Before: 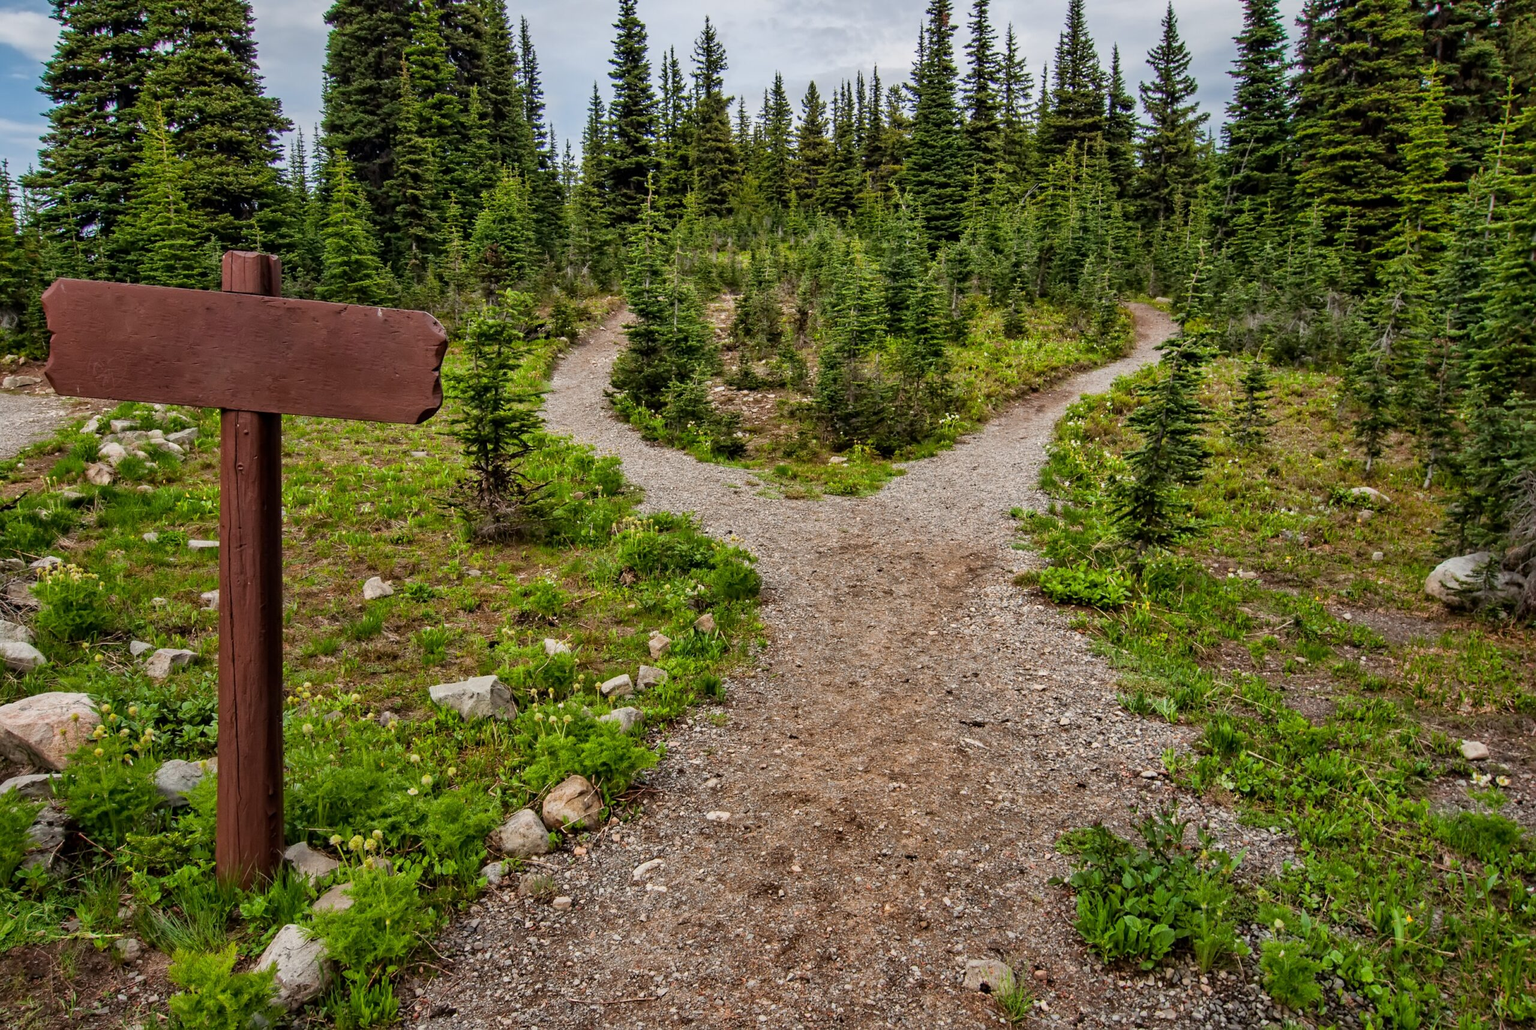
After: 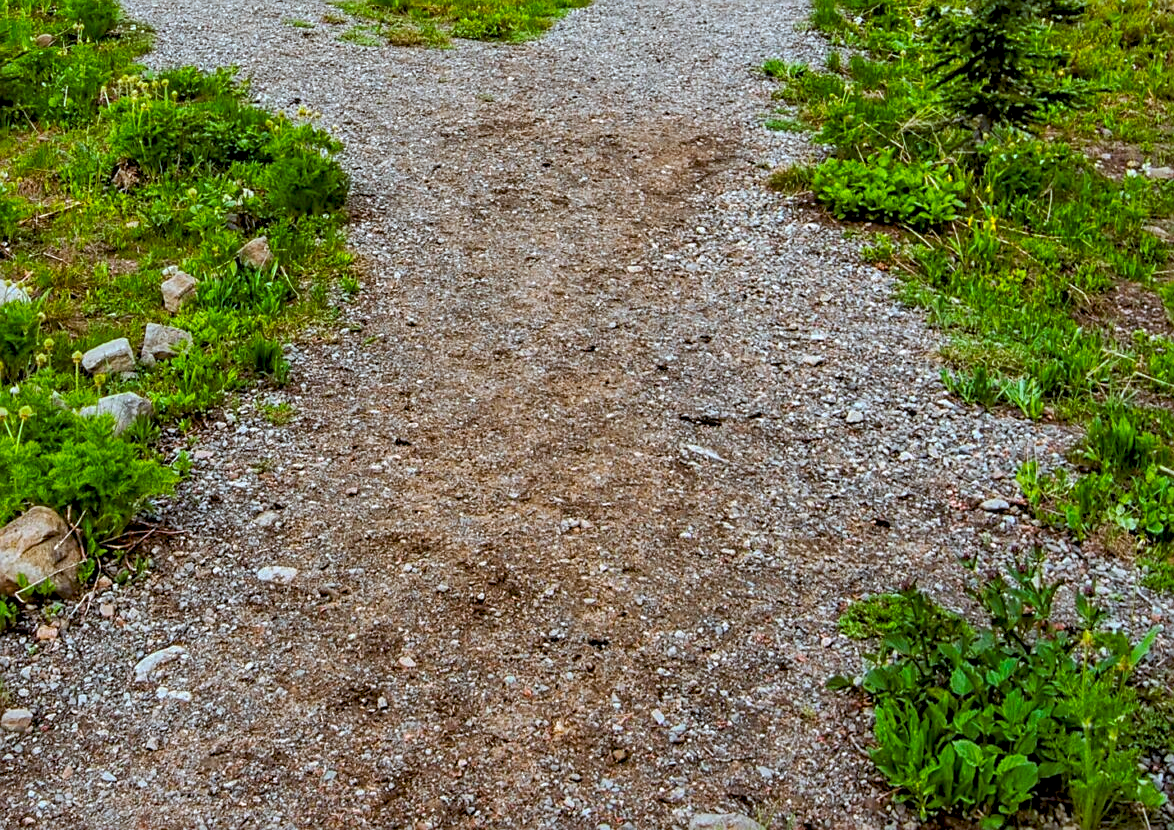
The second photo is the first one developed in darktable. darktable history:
exposure: black level correction 0.004, exposure 0.014 EV, compensate highlight preservation false
tone curve: curves: ch0 [(0, 0) (0.003, 0.023) (0.011, 0.033) (0.025, 0.057) (0.044, 0.099) (0.069, 0.132) (0.1, 0.155) (0.136, 0.179) (0.177, 0.213) (0.224, 0.255) (0.277, 0.299) (0.335, 0.347) (0.399, 0.407) (0.468, 0.473) (0.543, 0.546) (0.623, 0.619) (0.709, 0.698) (0.801, 0.775) (0.898, 0.871) (1, 1)], preserve colors none
crop: left 35.976%, top 45.819%, right 18.162%, bottom 5.807%
sharpen: on, module defaults
color balance rgb: linear chroma grading › global chroma 15%, perceptual saturation grading › global saturation 30%
color calibration: illuminant Planckian (black body), x 0.378, y 0.375, temperature 4065 K
white balance: emerald 1
local contrast: on, module defaults
